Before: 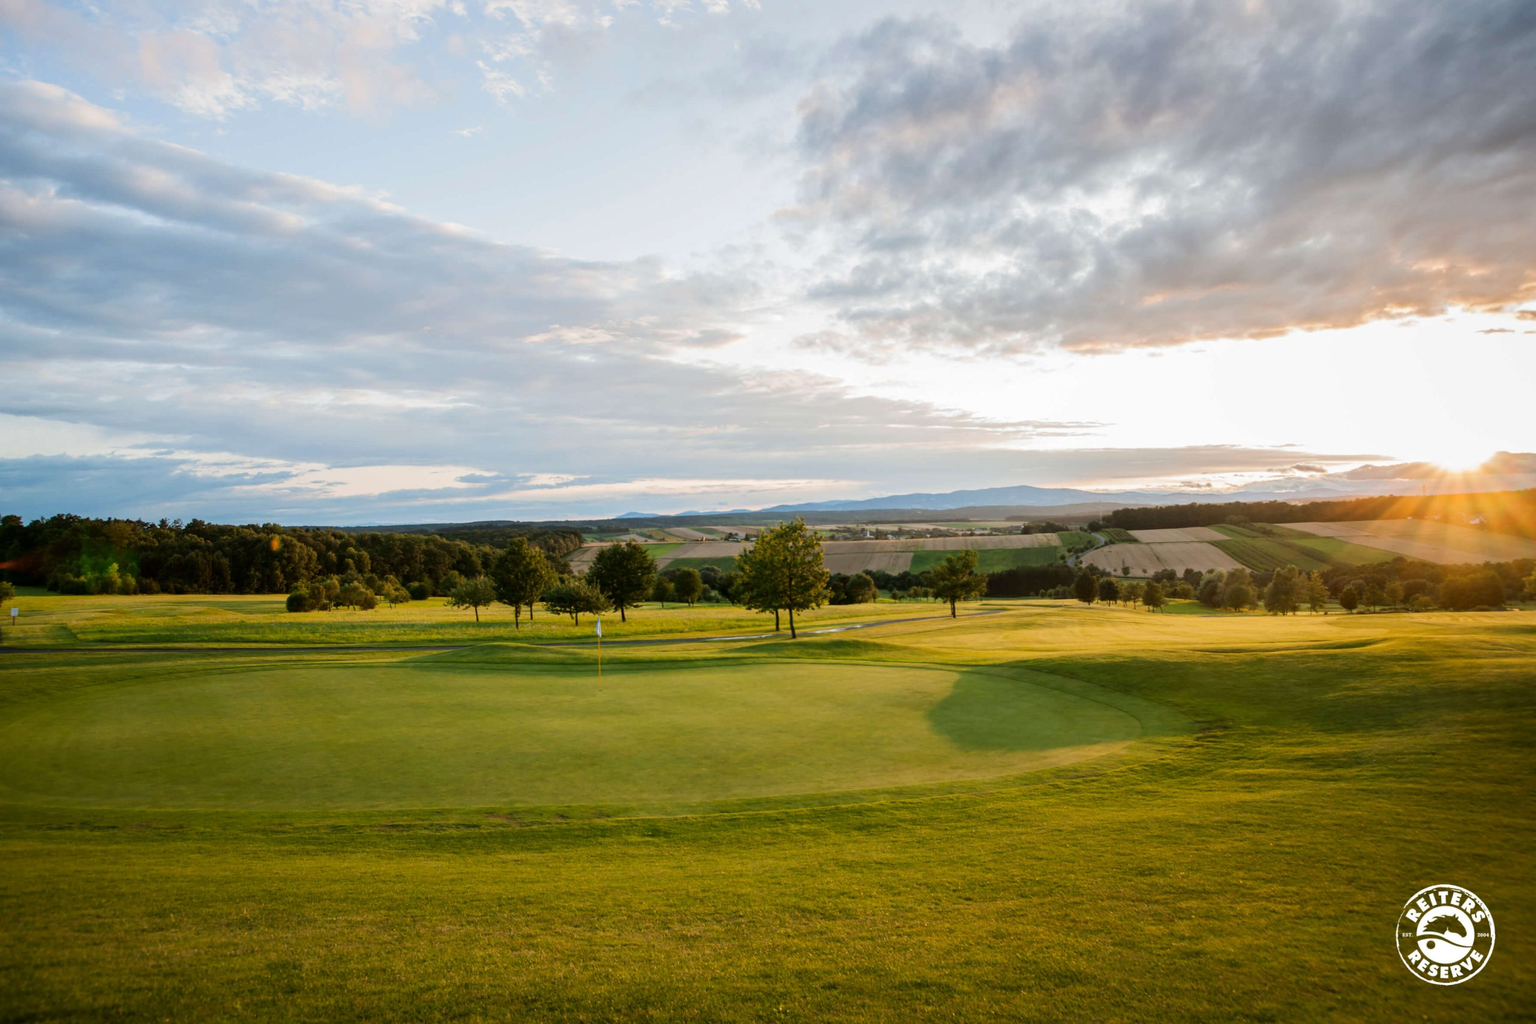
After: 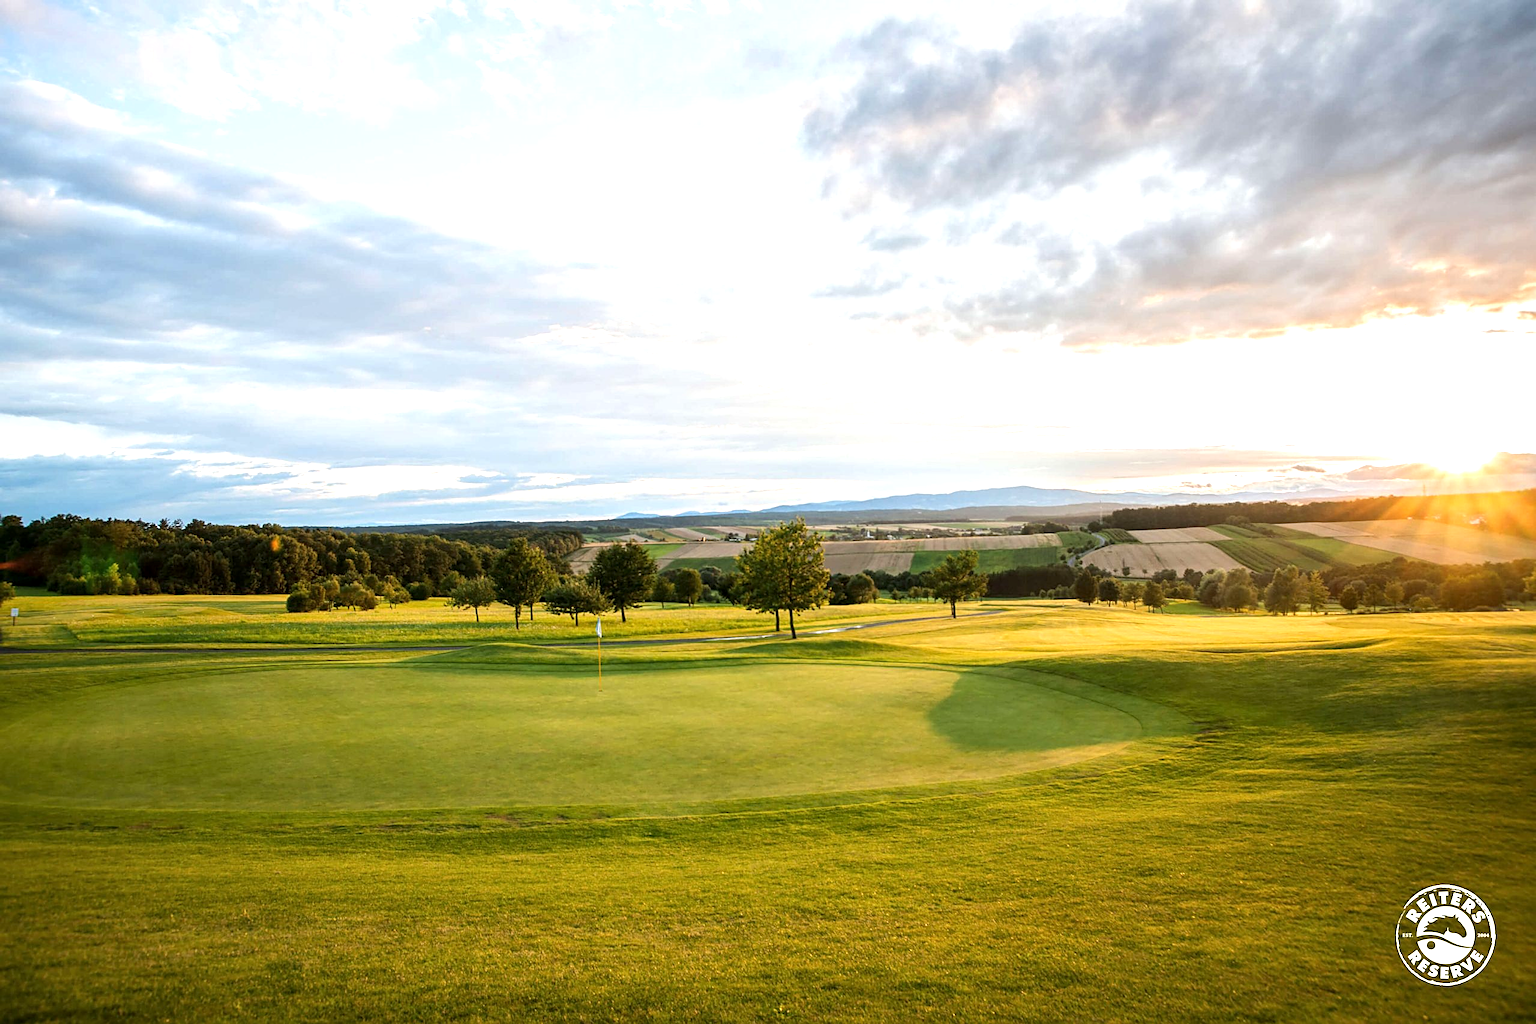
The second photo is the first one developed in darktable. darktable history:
exposure: black level correction 0, exposure 0.7 EV, compensate exposure bias true, compensate highlight preservation false
sharpen: on, module defaults
local contrast: highlights 100%, shadows 100%, detail 120%, midtone range 0.2
